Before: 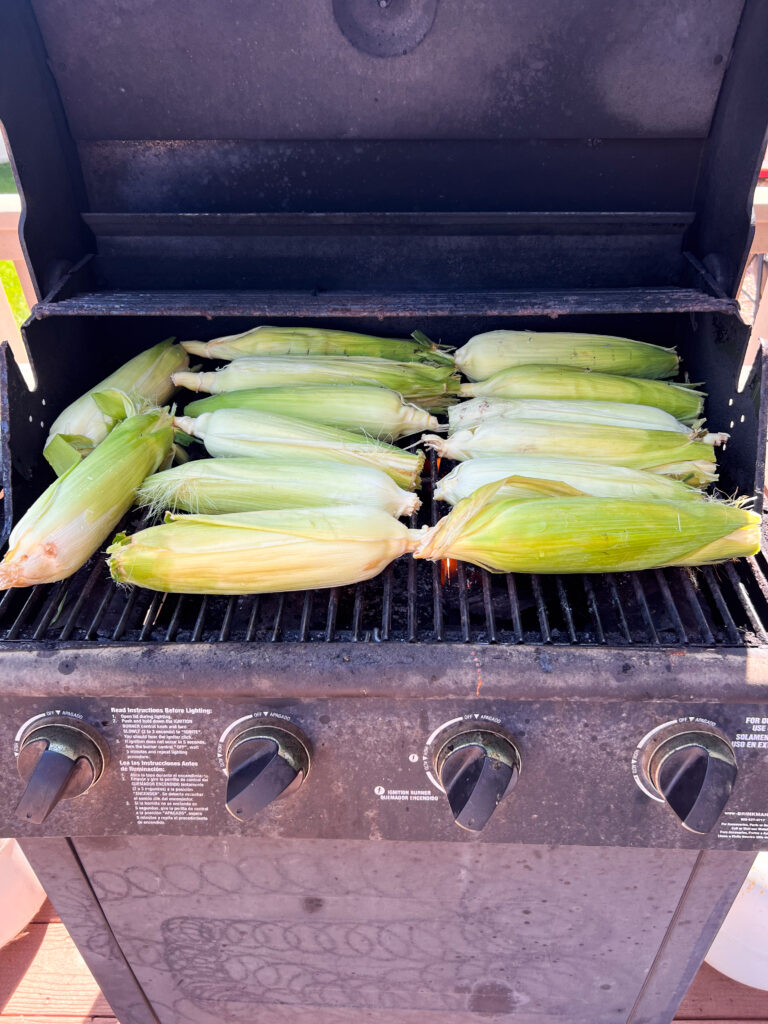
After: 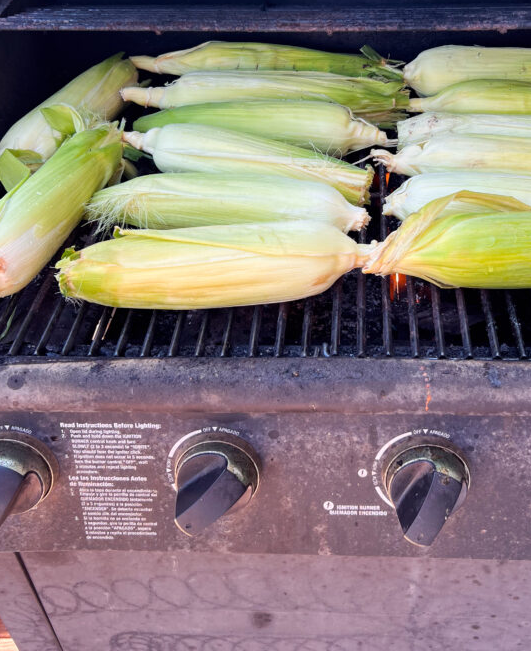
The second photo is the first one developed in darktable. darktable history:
crop: left 6.756%, top 27.846%, right 24.054%, bottom 8.536%
